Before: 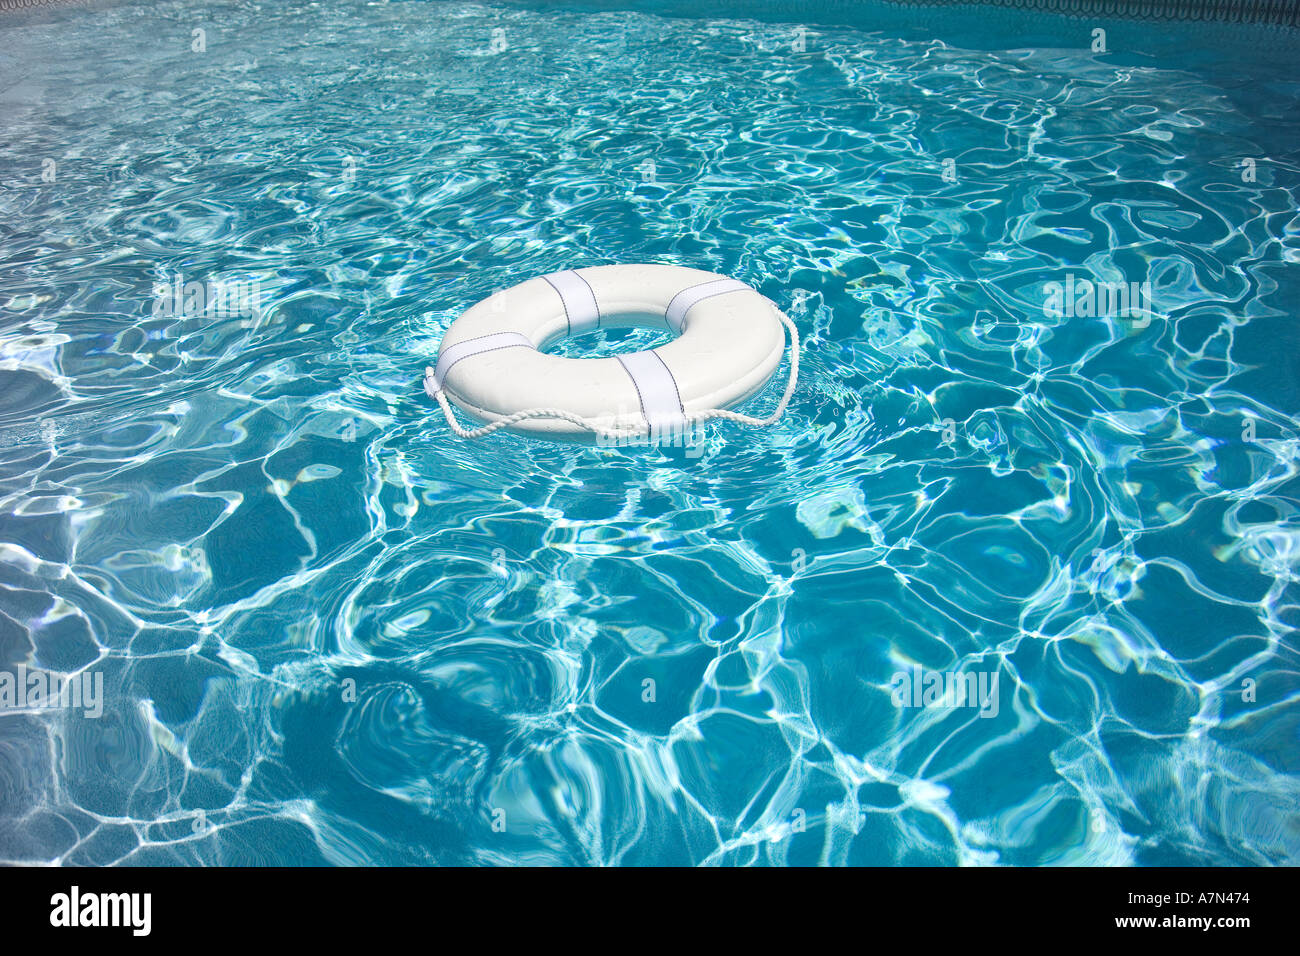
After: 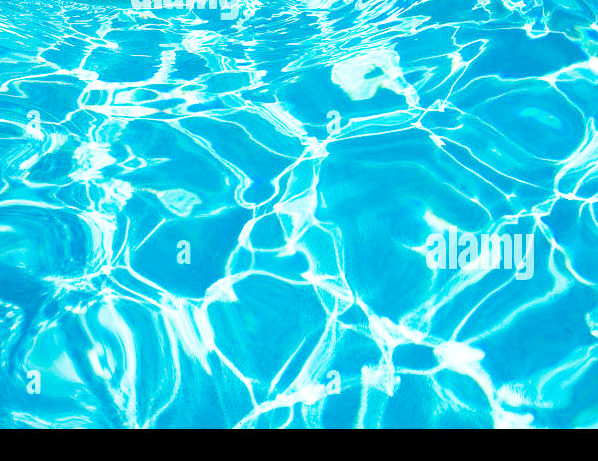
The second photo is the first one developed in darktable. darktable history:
crop: left 35.786%, top 45.879%, right 18.183%, bottom 5.854%
color balance rgb: highlights gain › luminance 6.34%, highlights gain › chroma 1.242%, highlights gain › hue 89.99°, linear chroma grading › global chroma 15.302%, perceptual saturation grading › global saturation 26.802%, perceptual saturation grading › highlights -28.976%, perceptual saturation grading › mid-tones 15.424%, perceptual saturation grading › shadows 34.18%, global vibrance 20%
base curve: curves: ch0 [(0, 0) (0.028, 0.03) (0.121, 0.232) (0.46, 0.748) (0.859, 0.968) (1, 1)], preserve colors none
